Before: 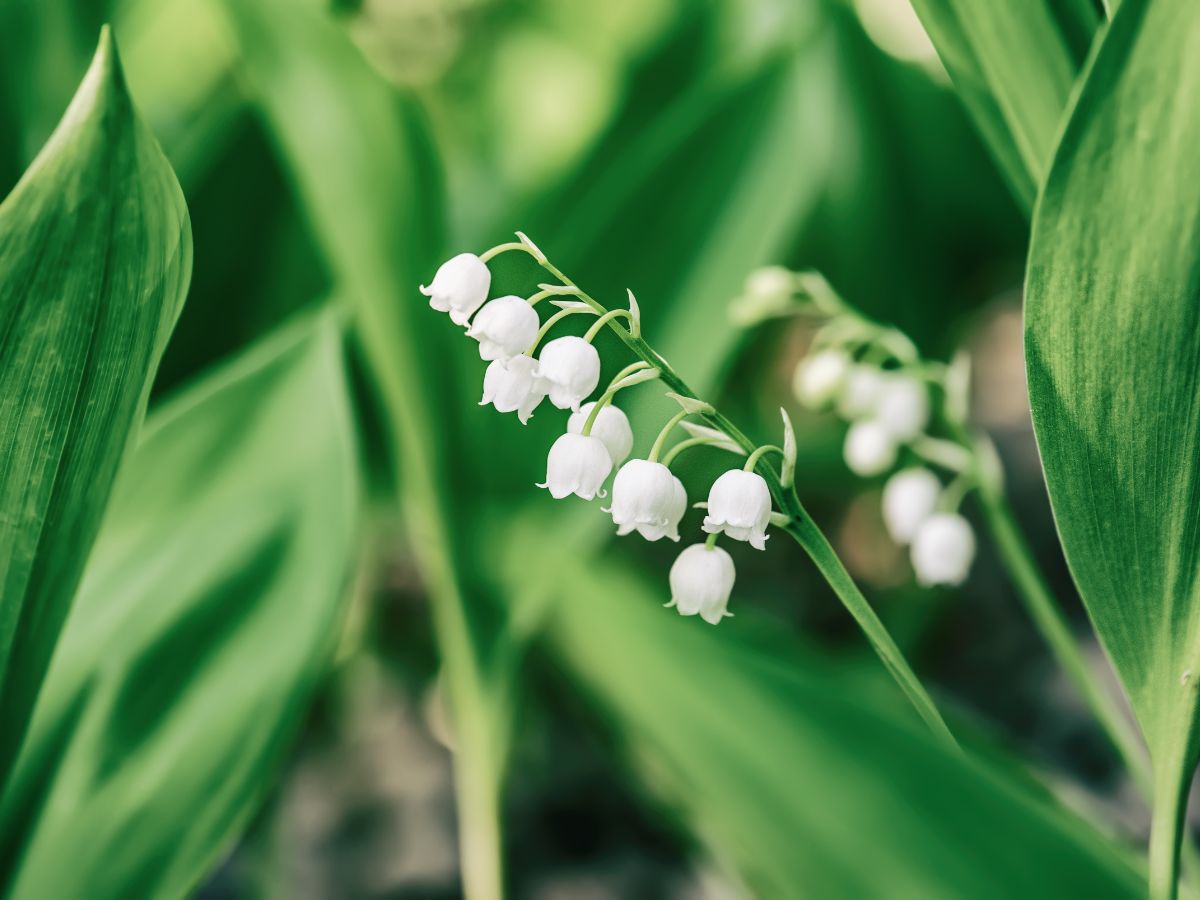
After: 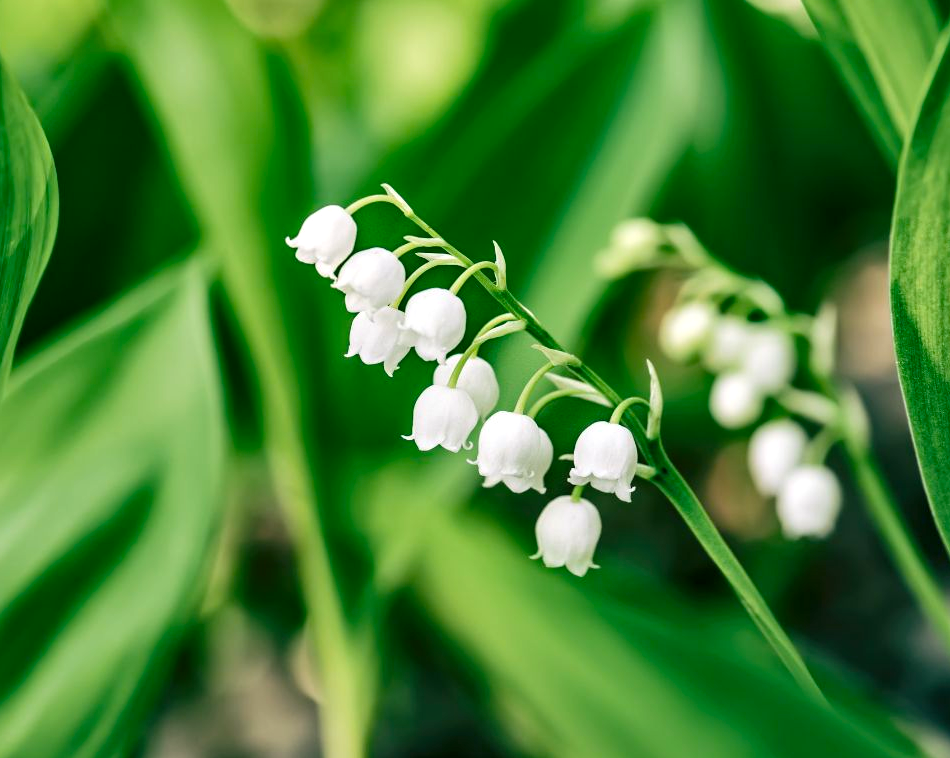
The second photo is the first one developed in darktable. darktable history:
contrast equalizer: y [[0.535, 0.543, 0.548, 0.548, 0.542, 0.532], [0.5 ×6], [0.5 ×6], [0 ×6], [0 ×6]]
crop: left 11.225%, top 5.381%, right 9.565%, bottom 10.314%
color balance rgb: perceptual saturation grading › global saturation 20%, global vibrance 20%
